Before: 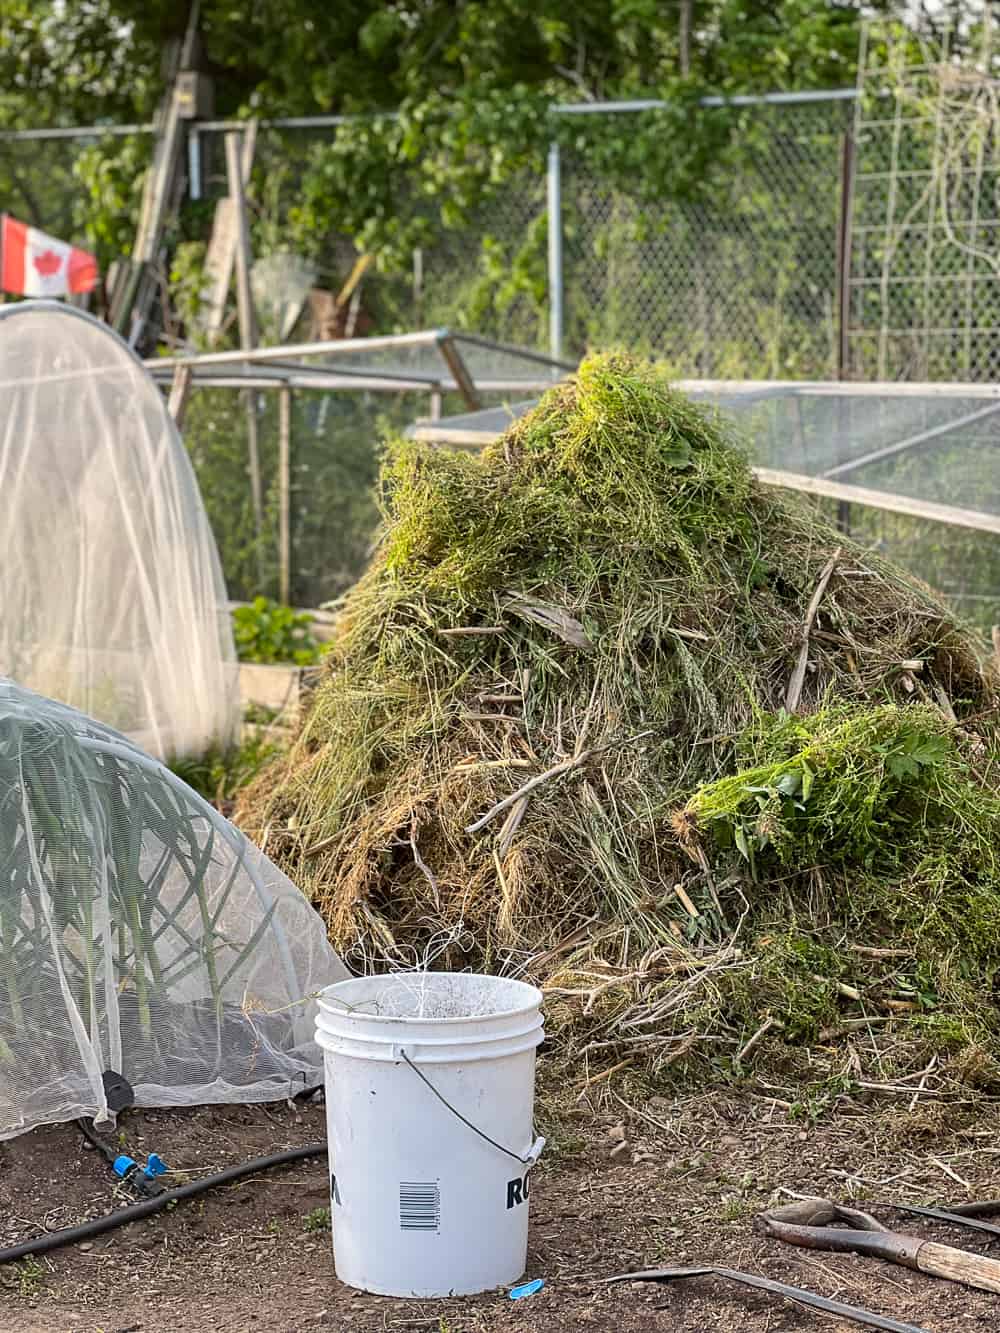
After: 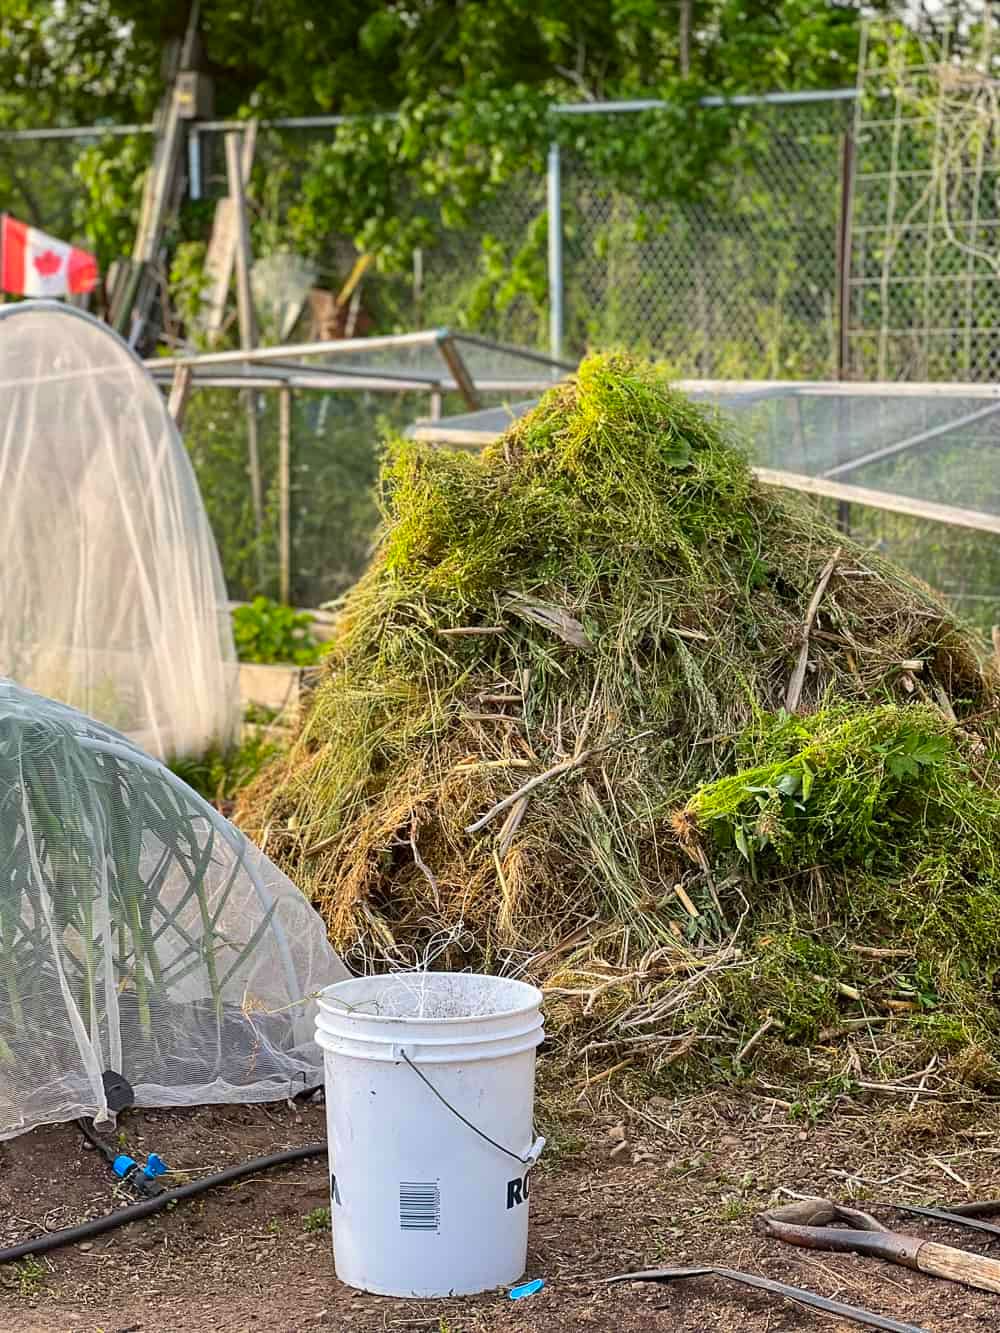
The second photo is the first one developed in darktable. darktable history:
color correction: highlights b* -0.048, saturation 1.34
